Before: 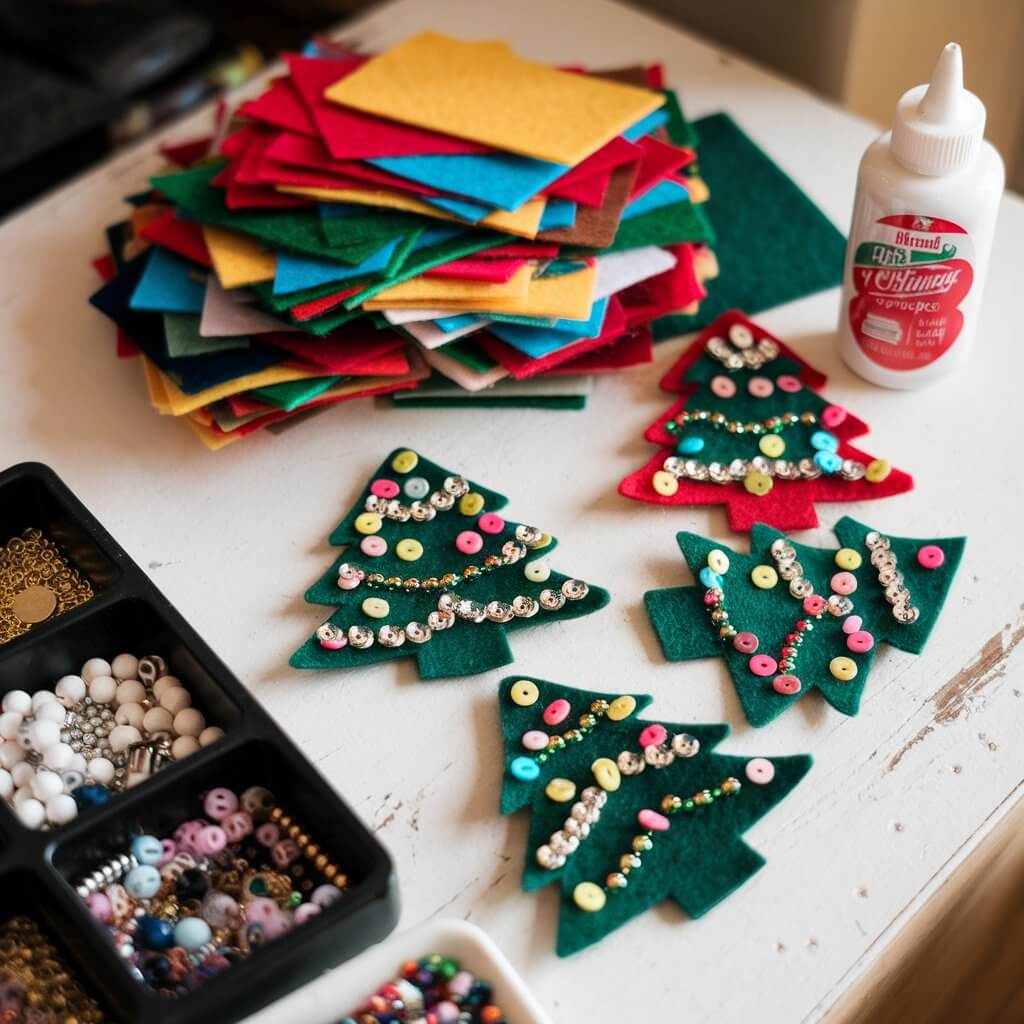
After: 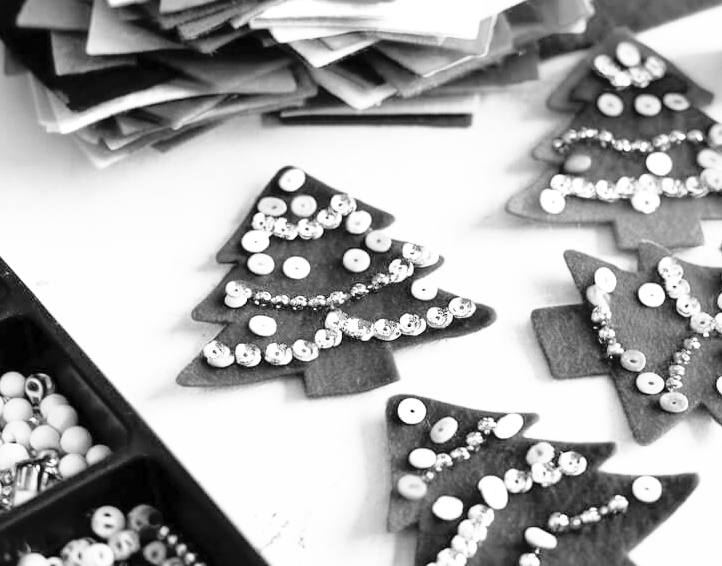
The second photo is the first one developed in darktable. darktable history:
exposure: exposure 0.127 EV, compensate highlight preservation false
crop: left 11.123%, top 27.61%, right 18.3%, bottom 17.034%
base curve: curves: ch0 [(0, 0) (0.012, 0.01) (0.073, 0.168) (0.31, 0.711) (0.645, 0.957) (1, 1)], preserve colors none
color zones: curves: ch0 [(0.002, 0.593) (0.143, 0.417) (0.285, 0.541) (0.455, 0.289) (0.608, 0.327) (0.727, 0.283) (0.869, 0.571) (1, 0.603)]; ch1 [(0, 0) (0.143, 0) (0.286, 0) (0.429, 0) (0.571, 0) (0.714, 0) (0.857, 0)]
contrast brightness saturation: brightness 0.18, saturation -0.5
